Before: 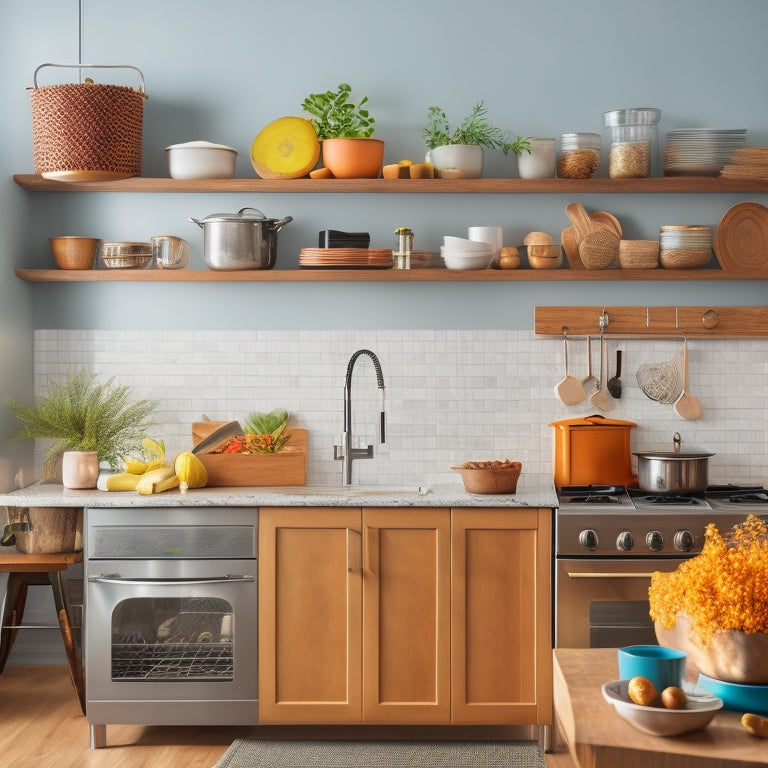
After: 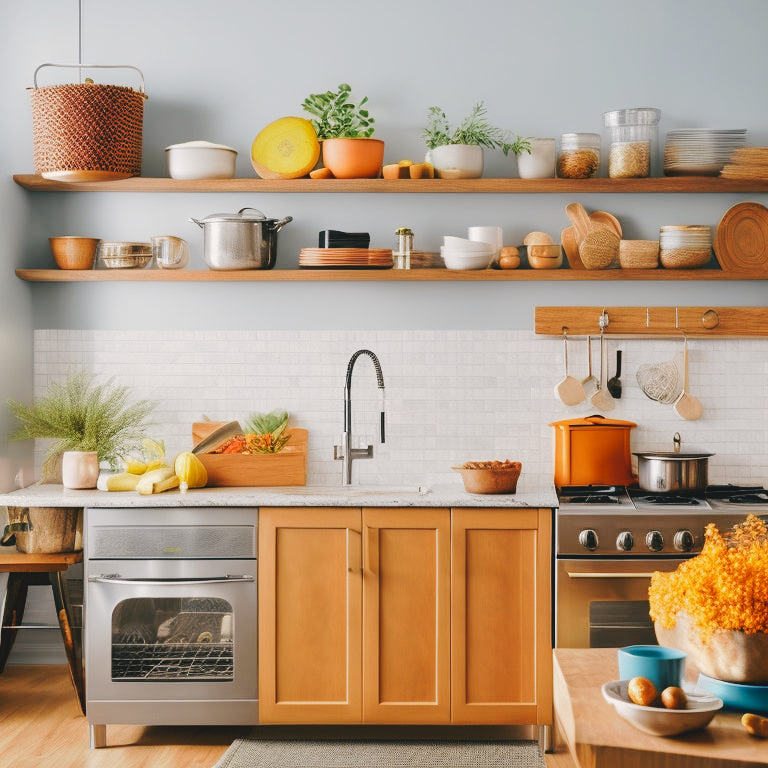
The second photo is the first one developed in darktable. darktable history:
tone curve: curves: ch0 [(0, 0) (0.003, 0.058) (0.011, 0.061) (0.025, 0.065) (0.044, 0.076) (0.069, 0.083) (0.1, 0.09) (0.136, 0.102) (0.177, 0.145) (0.224, 0.196) (0.277, 0.278) (0.335, 0.375) (0.399, 0.486) (0.468, 0.578) (0.543, 0.651) (0.623, 0.717) (0.709, 0.783) (0.801, 0.838) (0.898, 0.91) (1, 1)], preserve colors none
color look up table: target L [91.04, 88.06, 89.14, 86.89, 82.97, 73.06, 58.18, 49.12, 46.17, 27.13, 31.72, 18.75, 200.71, 83.65, 75.54, 71.93, 65.82, 53.87, 56.56, 51.3, 49.61, 49.04, 34.45, 34.59, 30.3, 15.92, 78.73, 81.48, 77.55, 70.76, 61.85, 55.97, 55.03, 52.87, 45.23, 36.79, 36.17, 26.67, 19.15, 15.36, 7.001, 4.276, 97.29, 92.22, 89.99, 61.94, 55.64, 53.5, 29.34], target a [-18.95, -12.46, -8.82, -24.02, -37.67, -27.65, -44.45, -26.58, -2.268, -17.62, -16.56, -9.479, 0, 10.65, -0.147, 37.35, 30.06, 58.45, 1.656, 68.51, 63.91, 38.21, 18.43, 34.18, 31.58, 0.211, 9.092, 30.33, 3.3, 47.97, 16.55, 19.61, 18.62, 64.44, 41.59, 14.14, 41.25, 33.07, 22.71, 2.548, 29.27, -1.287, -1.124, -24.17, -13.41, -23.1, 0.048, -10.13, -6.287], target b [39.57, 5.701, 22.18, 9.249, 26.15, 10.13, 30.45, 29.68, 38.21, 14.17, 0.275, 2.26, -0.001, 31.56, 74.7, 10.74, 39.13, 25.91, 30.78, 10.72, 49.92, 45, 10.07, 42.6, 23.45, 20.57, -4.375, -17.27, -21.96, -34.31, -49.06, -36.28, -9.192, -21.68, 2.478, -65.78, -54.87, -37.79, -9.963, -18.29, -38.6, -6.53, 0.37, -8.442, -9.006, -25.56, -16.78, -47.29, -16.11], num patches 49
